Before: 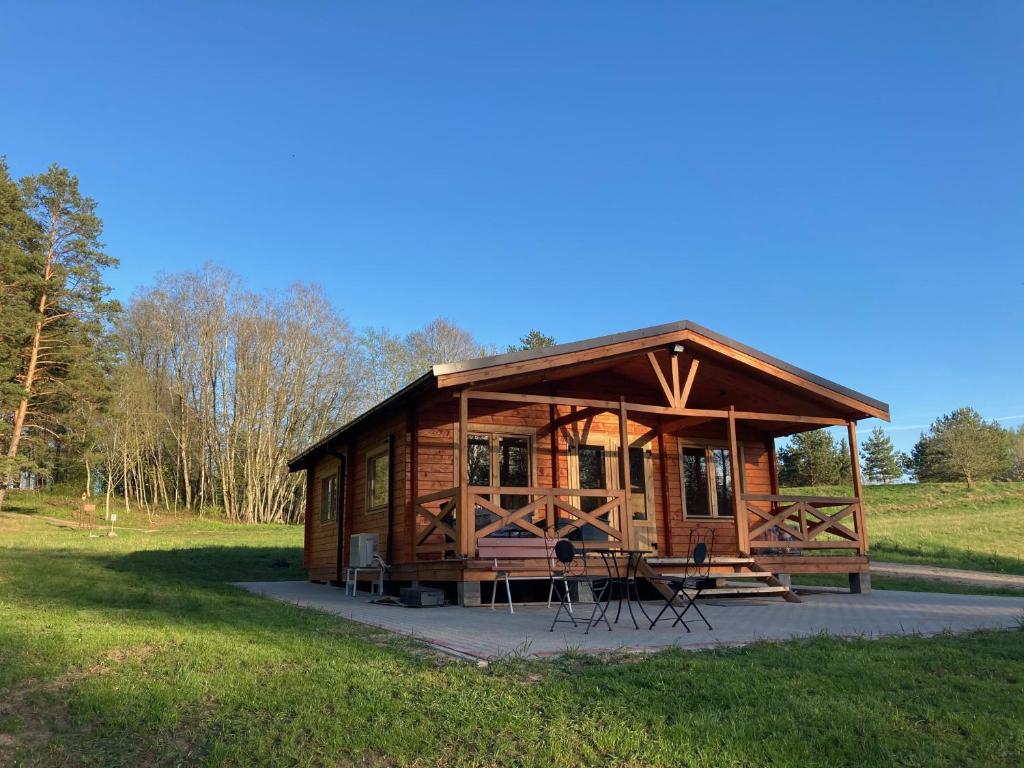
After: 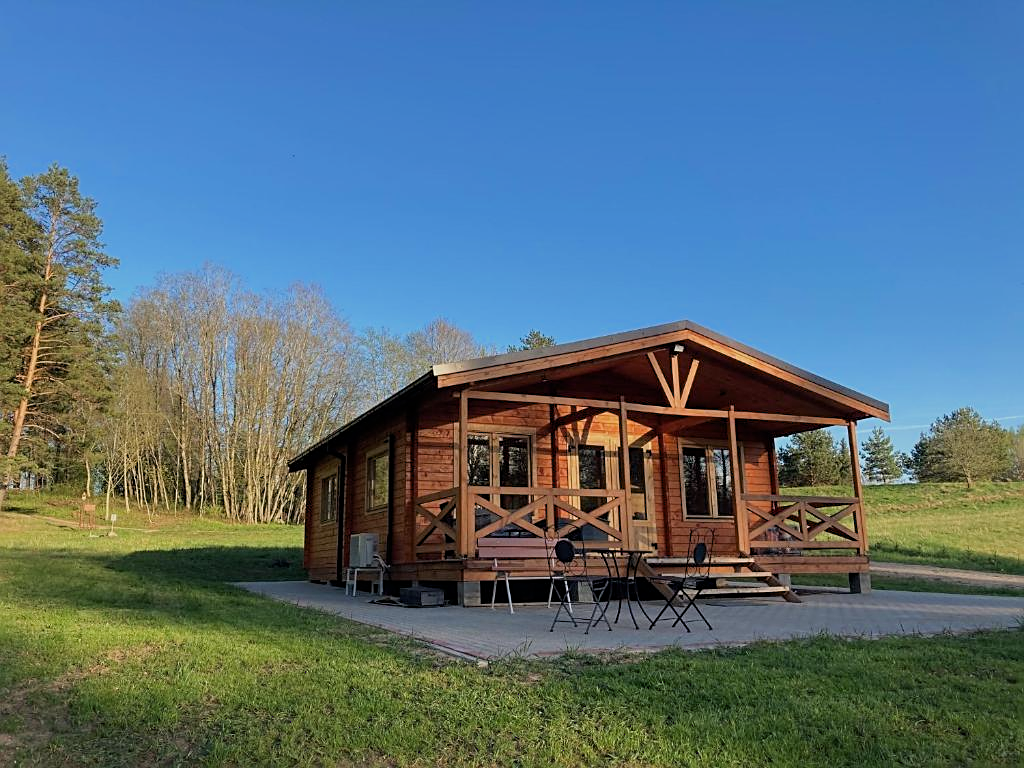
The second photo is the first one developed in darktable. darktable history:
sharpen: on, module defaults
filmic rgb: black relative exposure -16 EV, white relative exposure 4.04 EV, target black luminance 0%, hardness 7.53, latitude 72.89%, contrast 0.902, highlights saturation mix 10.23%, shadows ↔ highlights balance -0.367%, color science v6 (2022)
